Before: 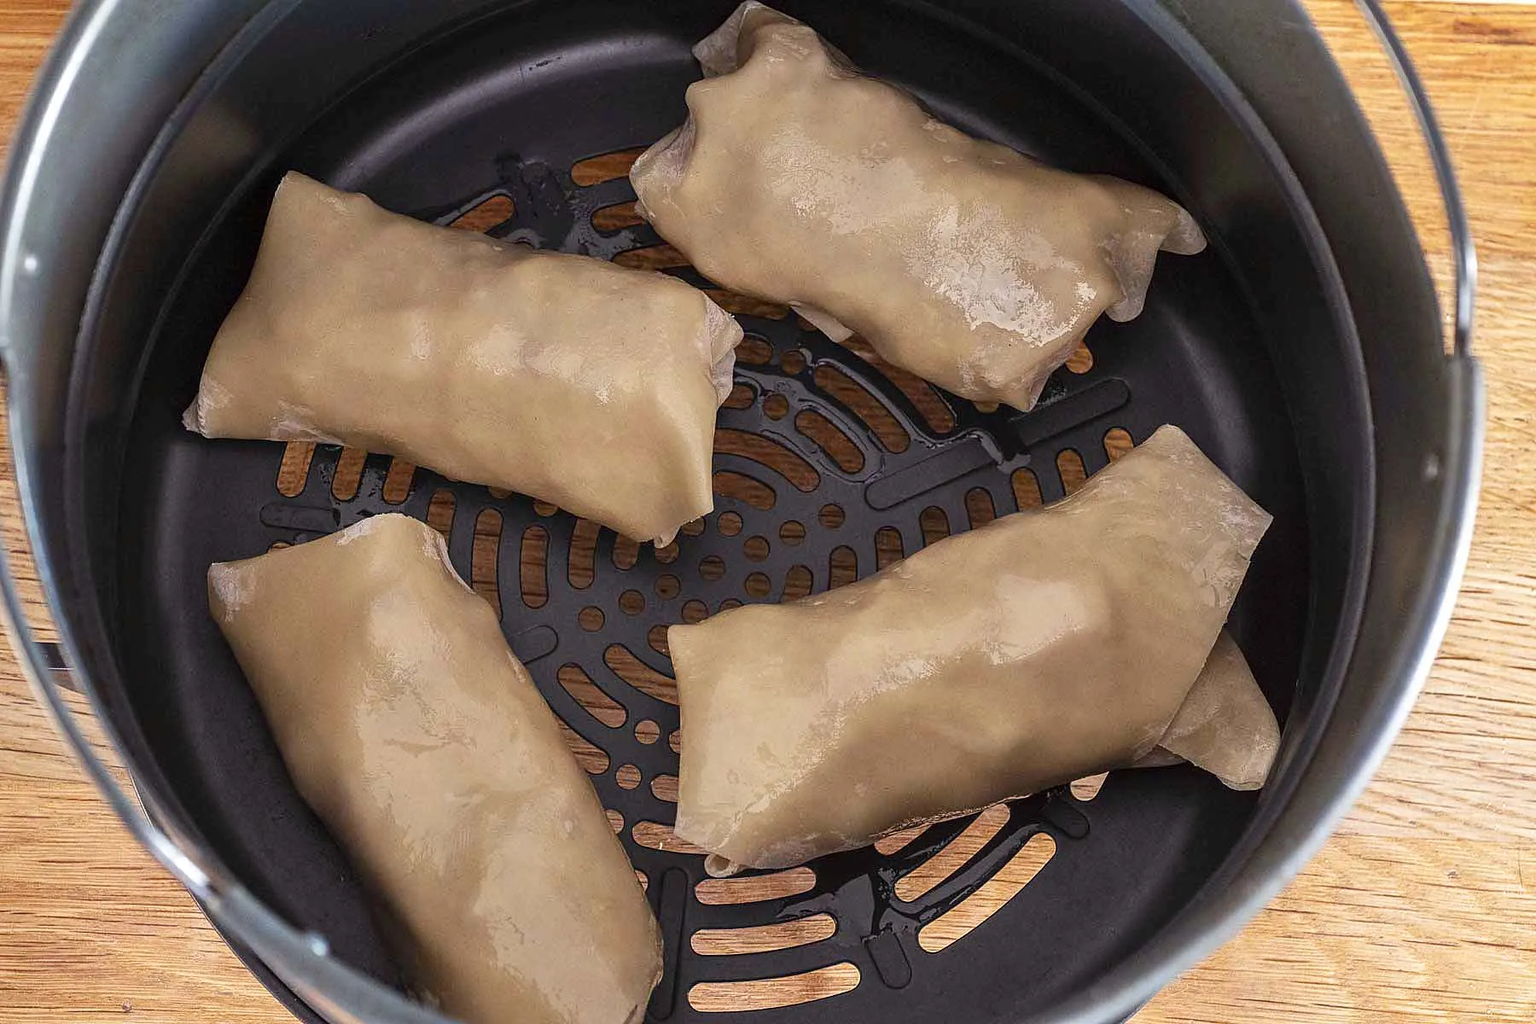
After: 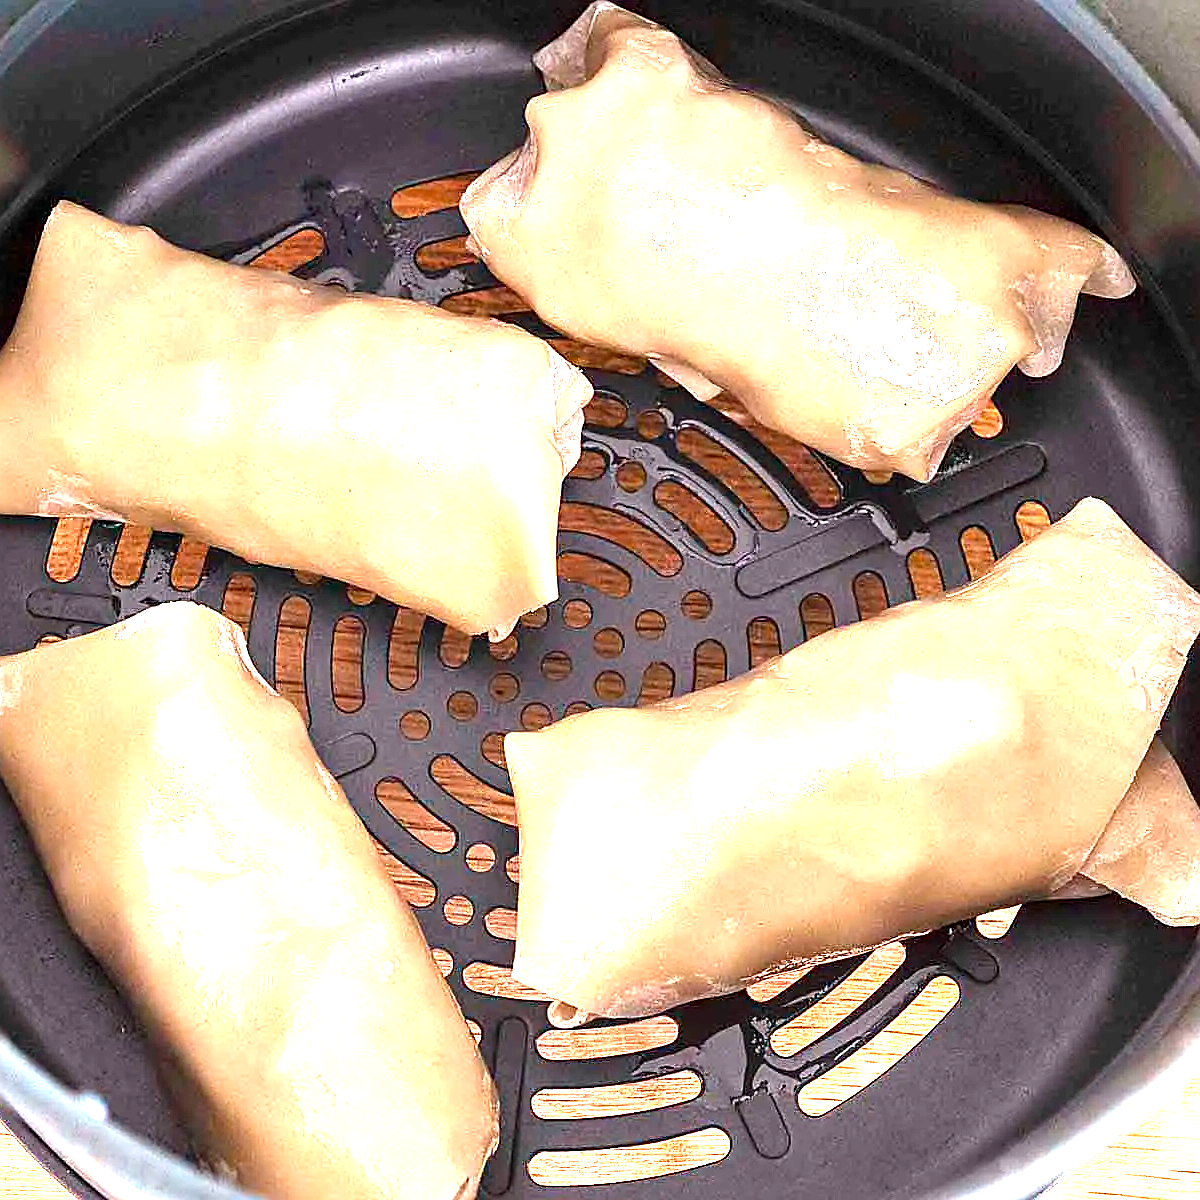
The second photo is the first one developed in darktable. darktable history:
sharpen: on, module defaults
crop and rotate: left 15.446%, right 17.836%
exposure: exposure 2 EV, compensate highlight preservation false
